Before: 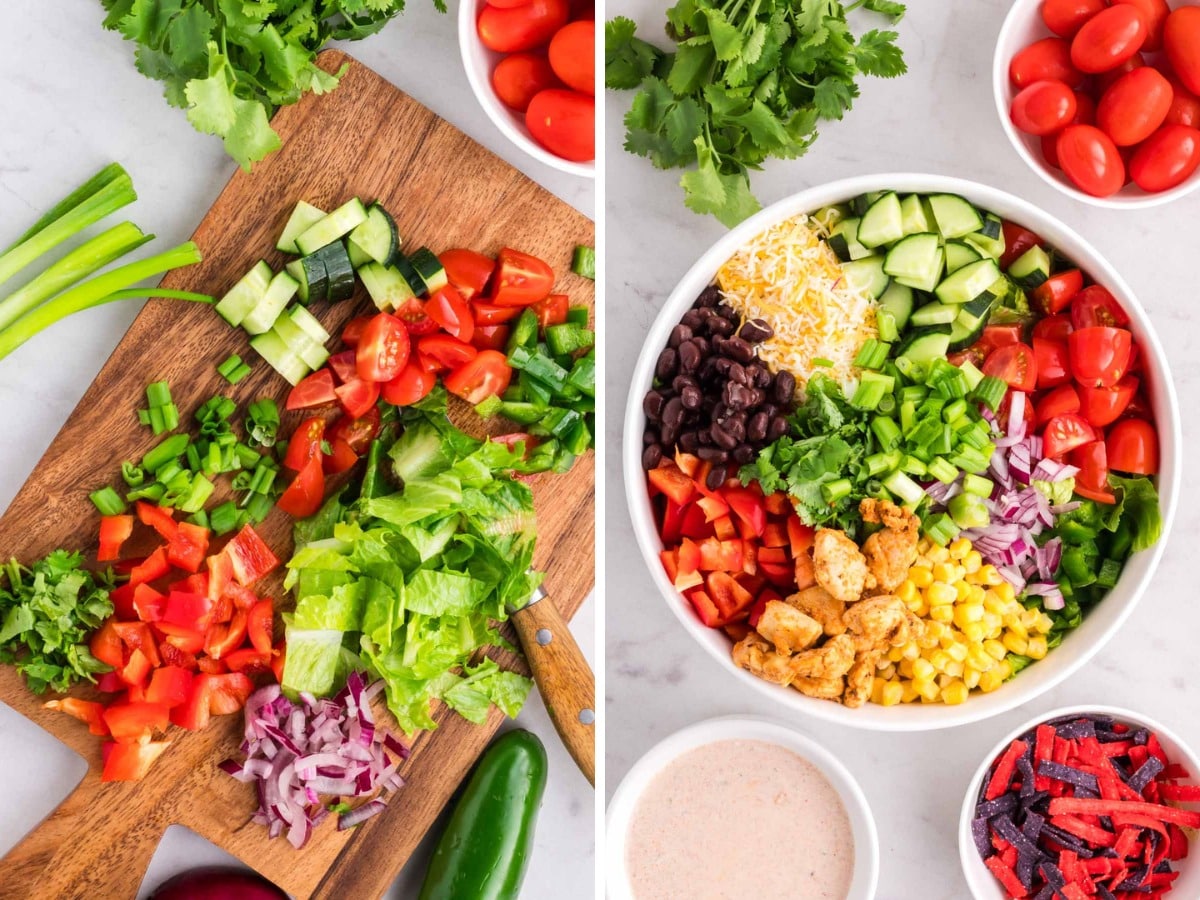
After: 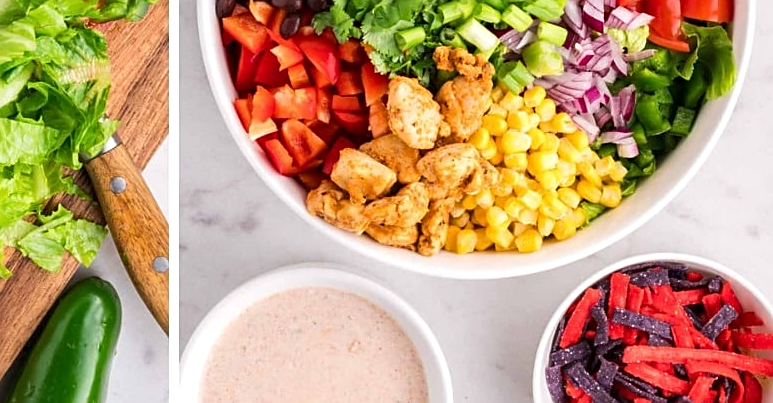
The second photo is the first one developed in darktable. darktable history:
sharpen: on, module defaults
local contrast: mode bilateral grid, contrast 20, coarseness 50, detail 120%, midtone range 0.2
crop and rotate: left 35.509%, top 50.238%, bottom 4.934%
